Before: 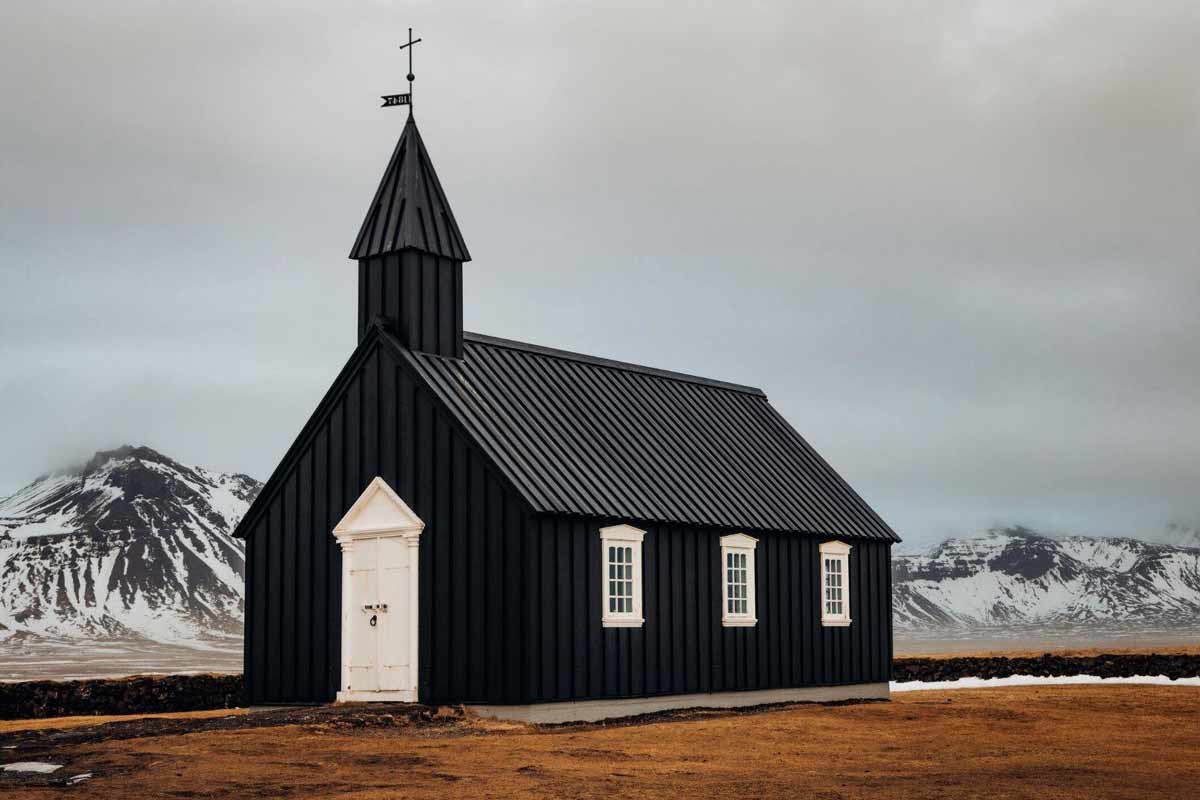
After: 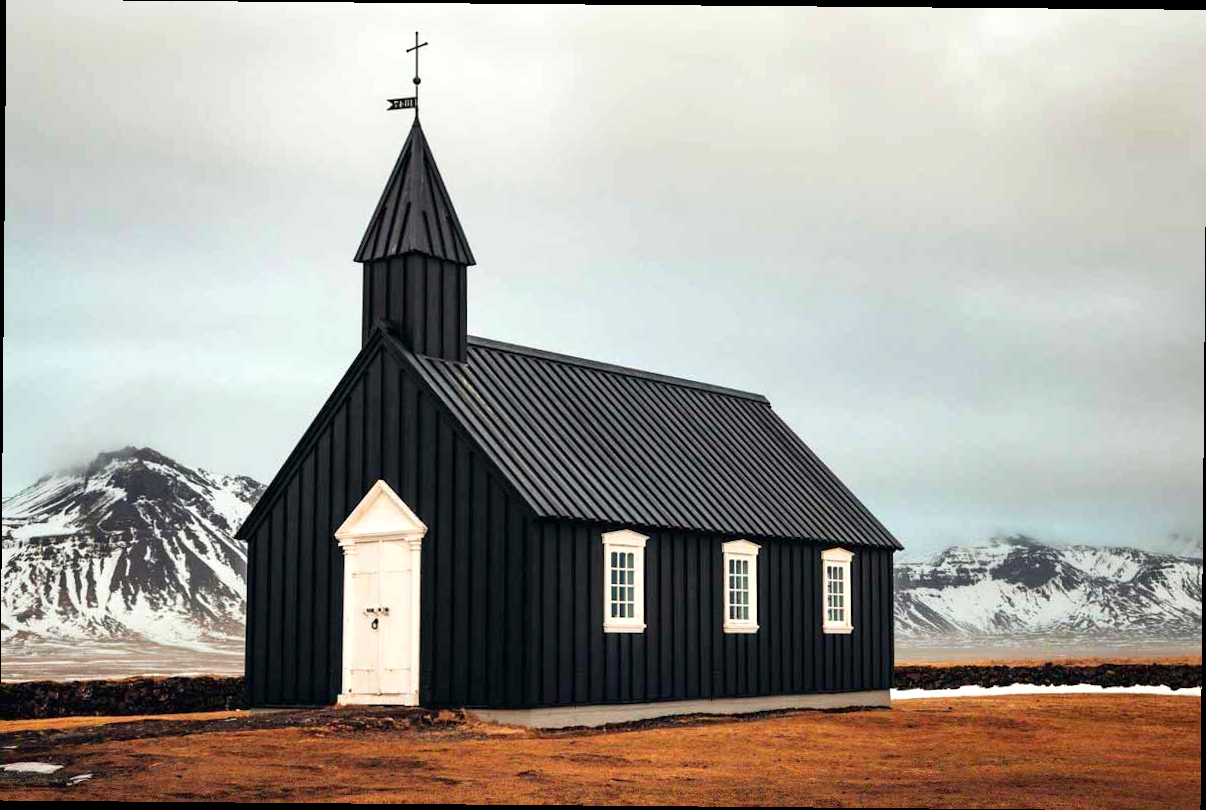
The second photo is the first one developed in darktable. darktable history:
exposure: exposure 0.608 EV, compensate exposure bias true, compensate highlight preservation false
color calibration: output R [0.946, 0.065, -0.013, 0], output G [-0.246, 1.264, -0.017, 0], output B [0.046, -0.098, 1.05, 0], x 0.343, y 0.357, temperature 5107.89 K
crop and rotate: angle -0.495°
